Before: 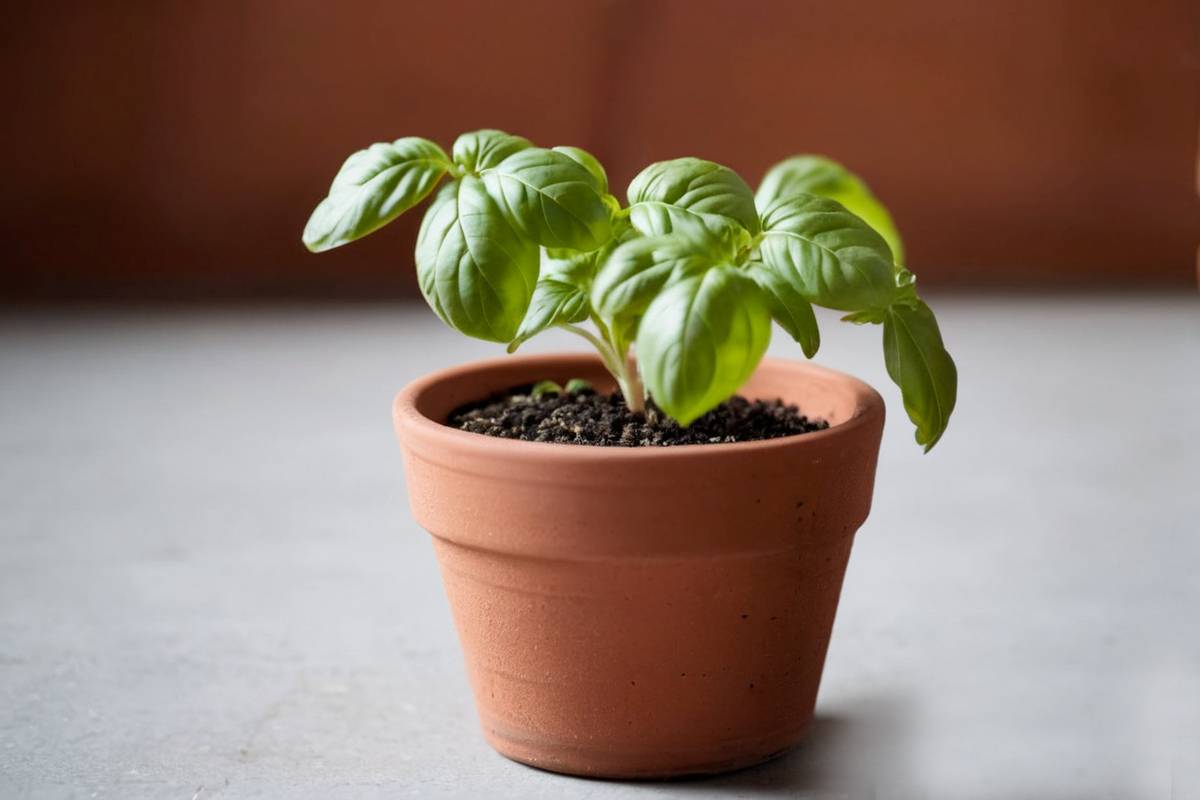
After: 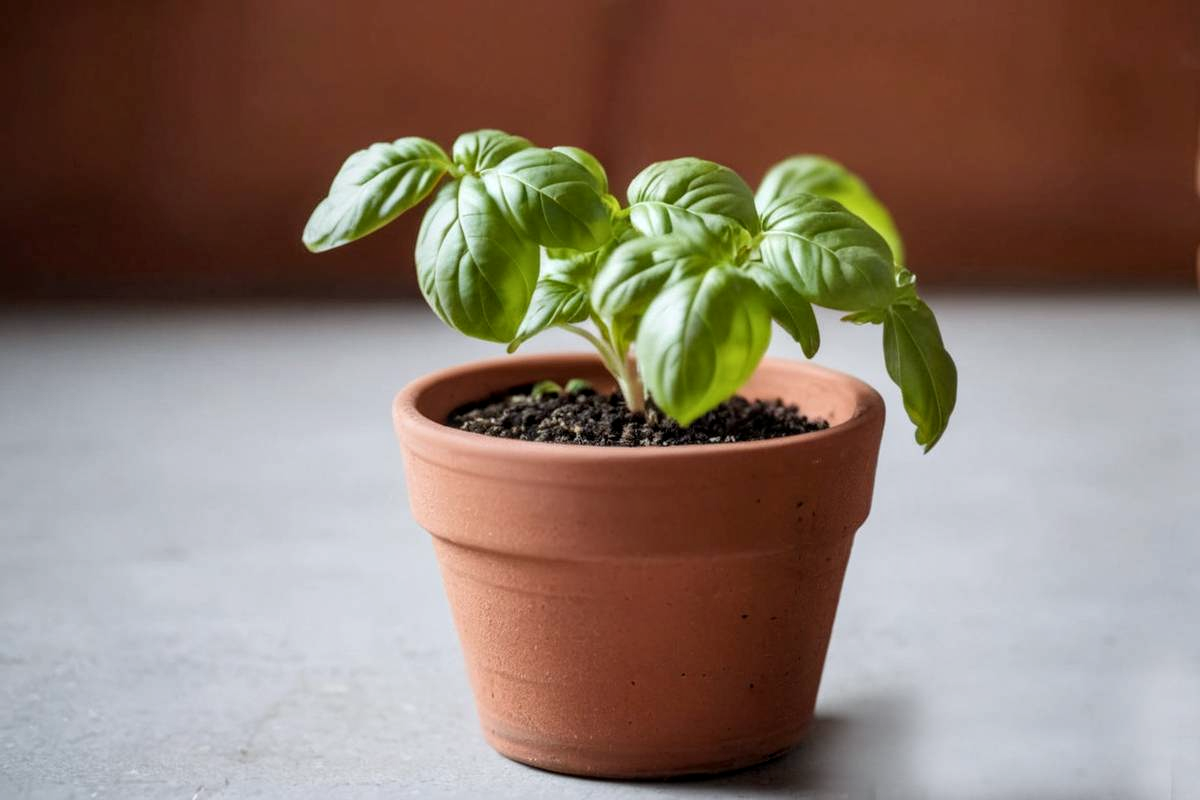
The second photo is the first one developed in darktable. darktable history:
local contrast: on, module defaults
white balance: red 0.988, blue 1.017
